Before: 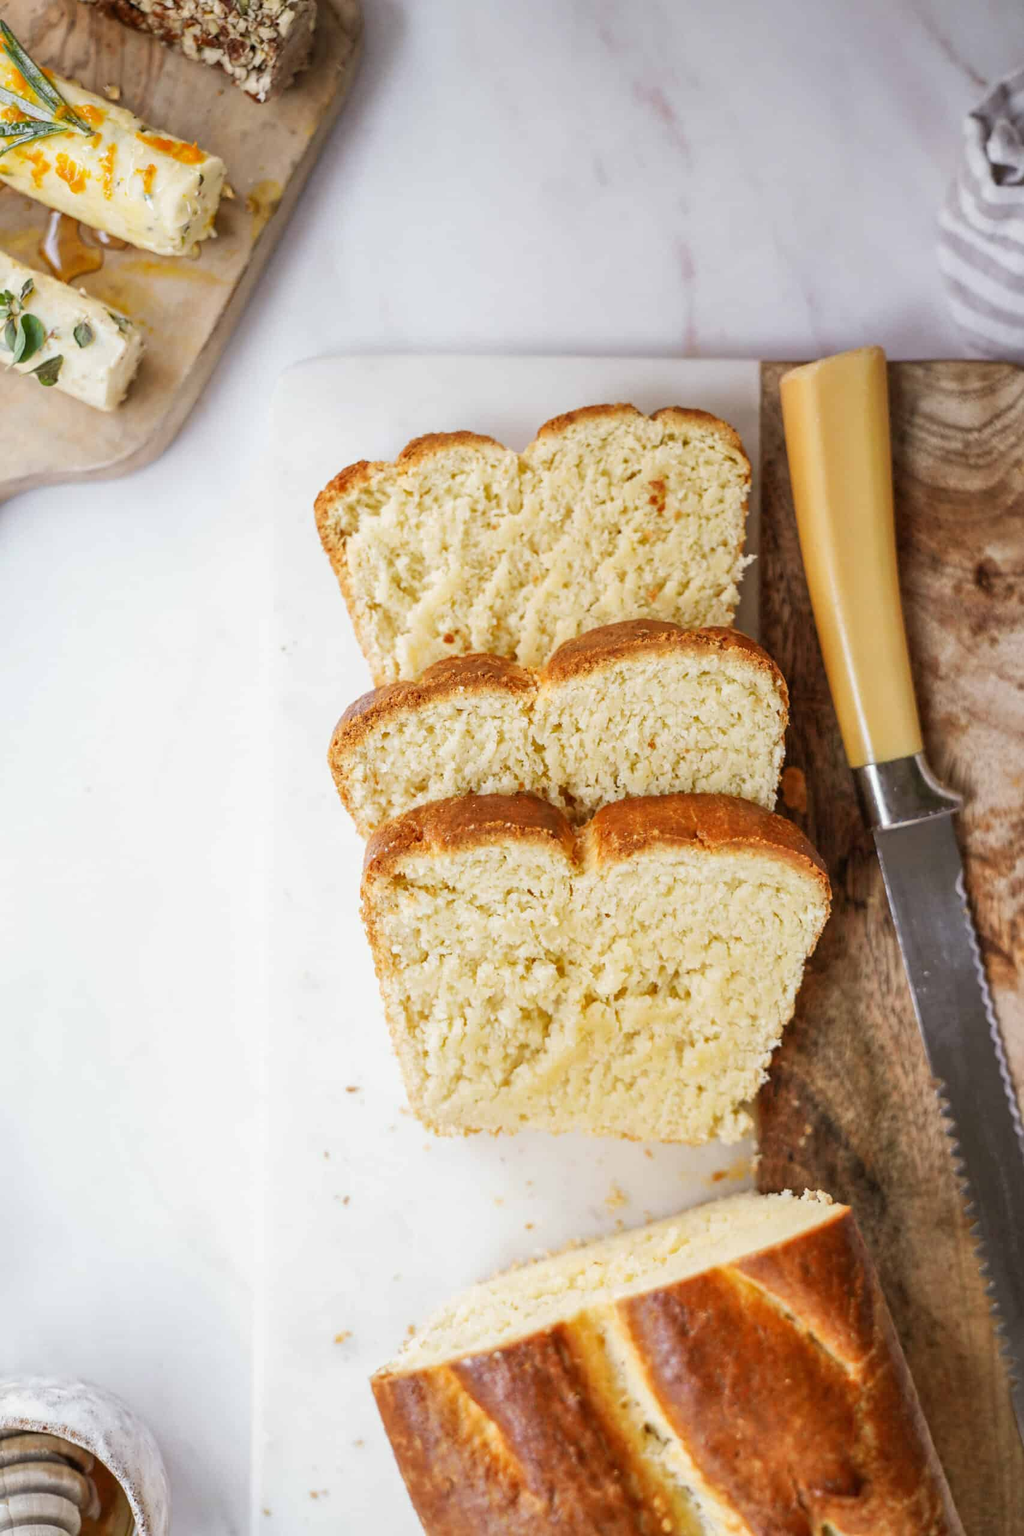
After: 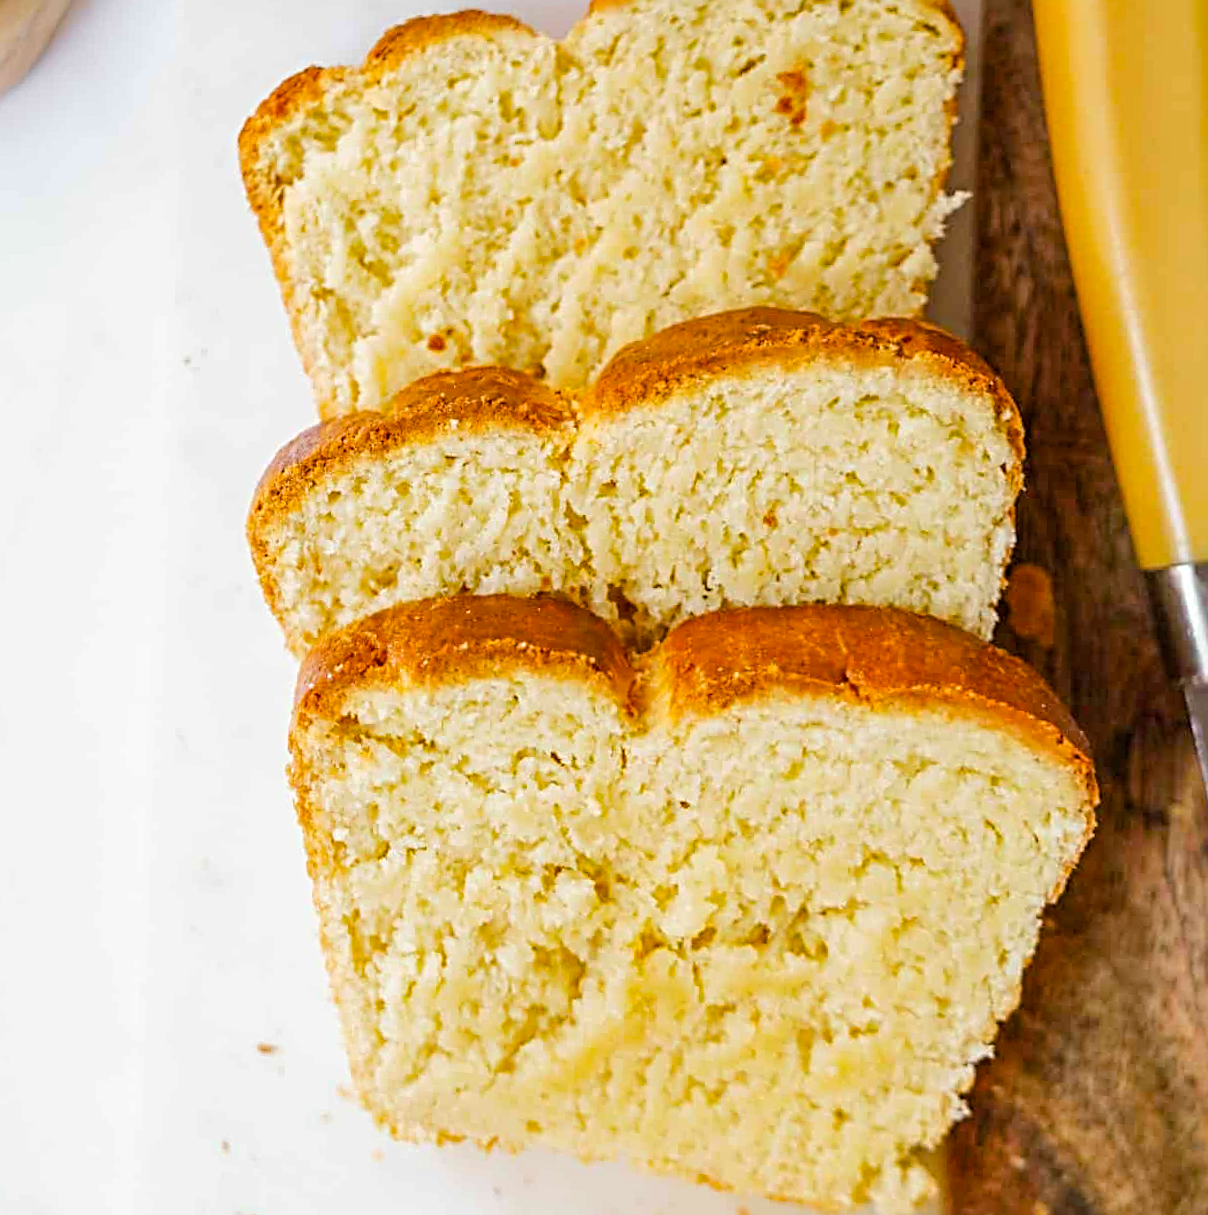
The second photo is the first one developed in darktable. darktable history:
white balance: emerald 1
sharpen: radius 4
color balance rgb: perceptual saturation grading › global saturation 25%, perceptual brilliance grading › mid-tones 10%, perceptual brilliance grading › shadows 15%, global vibrance 20%
crop: left 11.123%, top 27.61%, right 18.3%, bottom 17.034%
rotate and perspective: rotation 1.69°, lens shift (vertical) -0.023, lens shift (horizontal) -0.291, crop left 0.025, crop right 0.988, crop top 0.092, crop bottom 0.842
